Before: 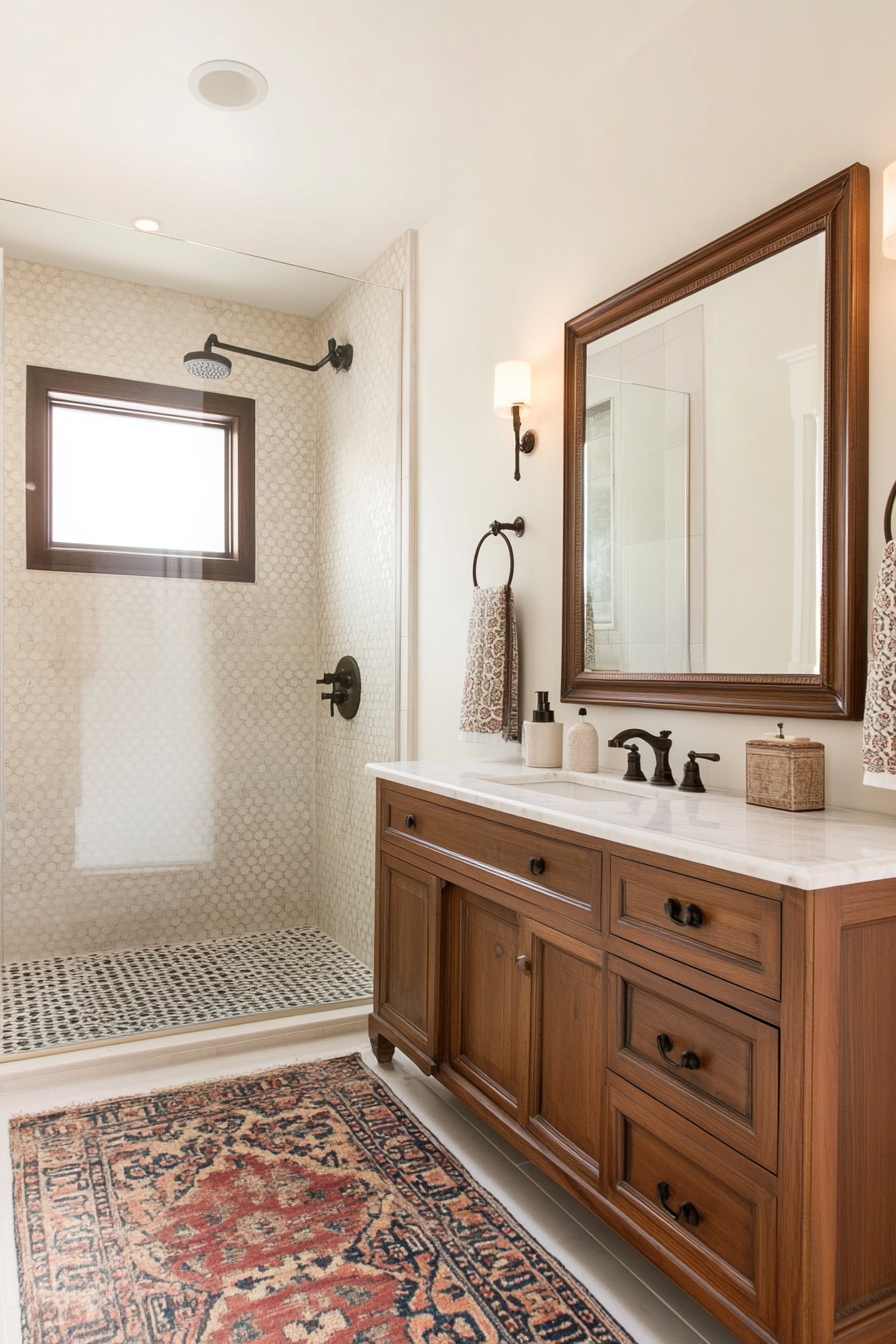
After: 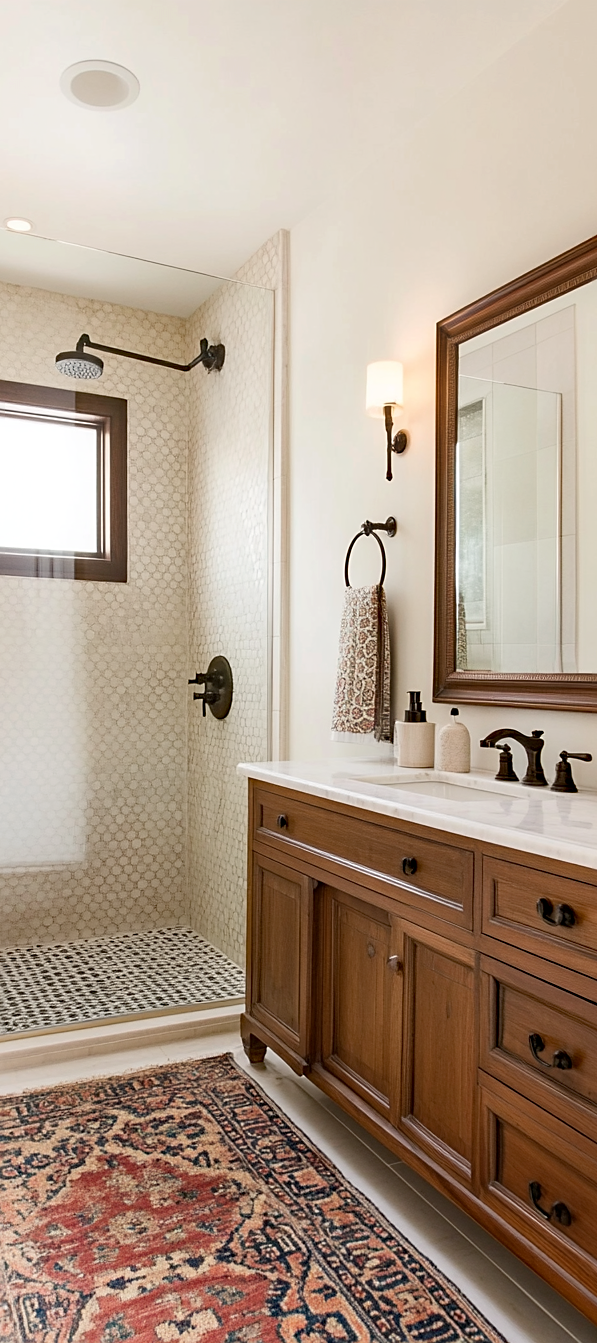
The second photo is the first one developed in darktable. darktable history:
sharpen: radius 1.864, amount 0.398, threshold 1.271
crop and rotate: left 14.292%, right 19.041%
haze removal: strength 0.42, compatibility mode true, adaptive false
tone equalizer: -7 EV 0.13 EV, smoothing diameter 25%, edges refinement/feathering 10, preserve details guided filter
